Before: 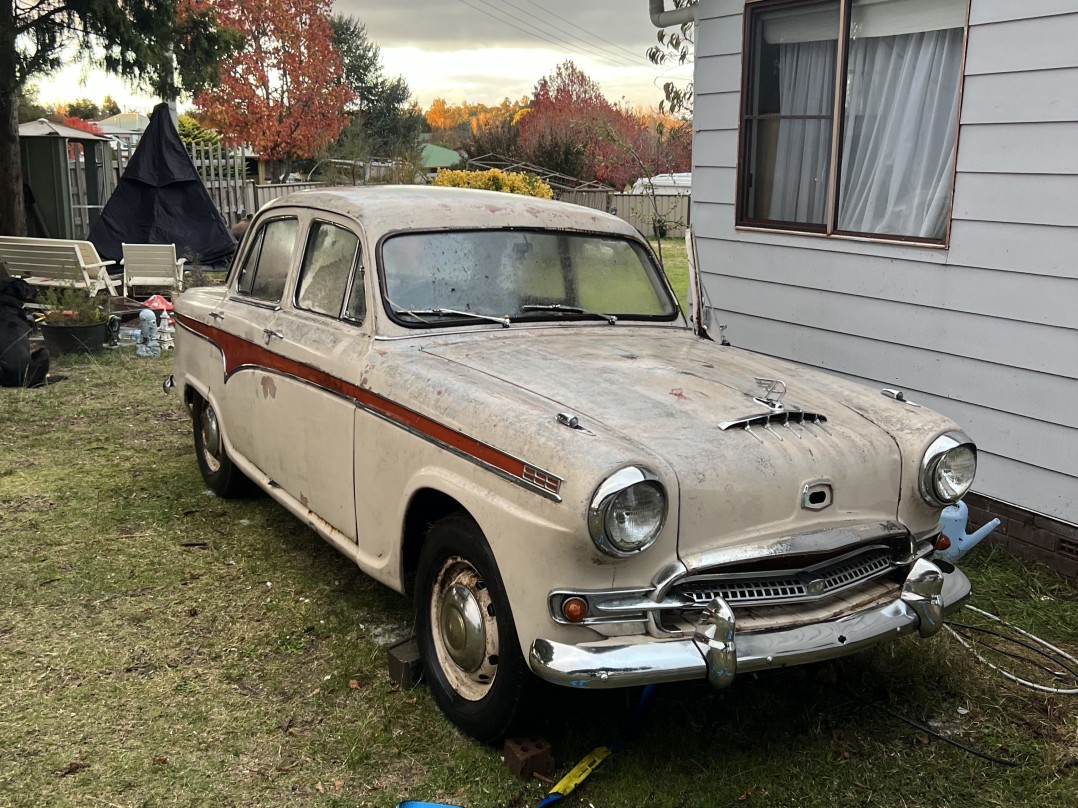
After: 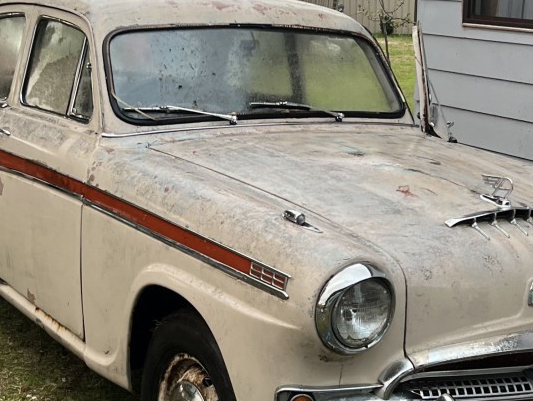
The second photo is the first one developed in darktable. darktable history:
crop: left 25.387%, top 25.236%, right 25.095%, bottom 25.059%
